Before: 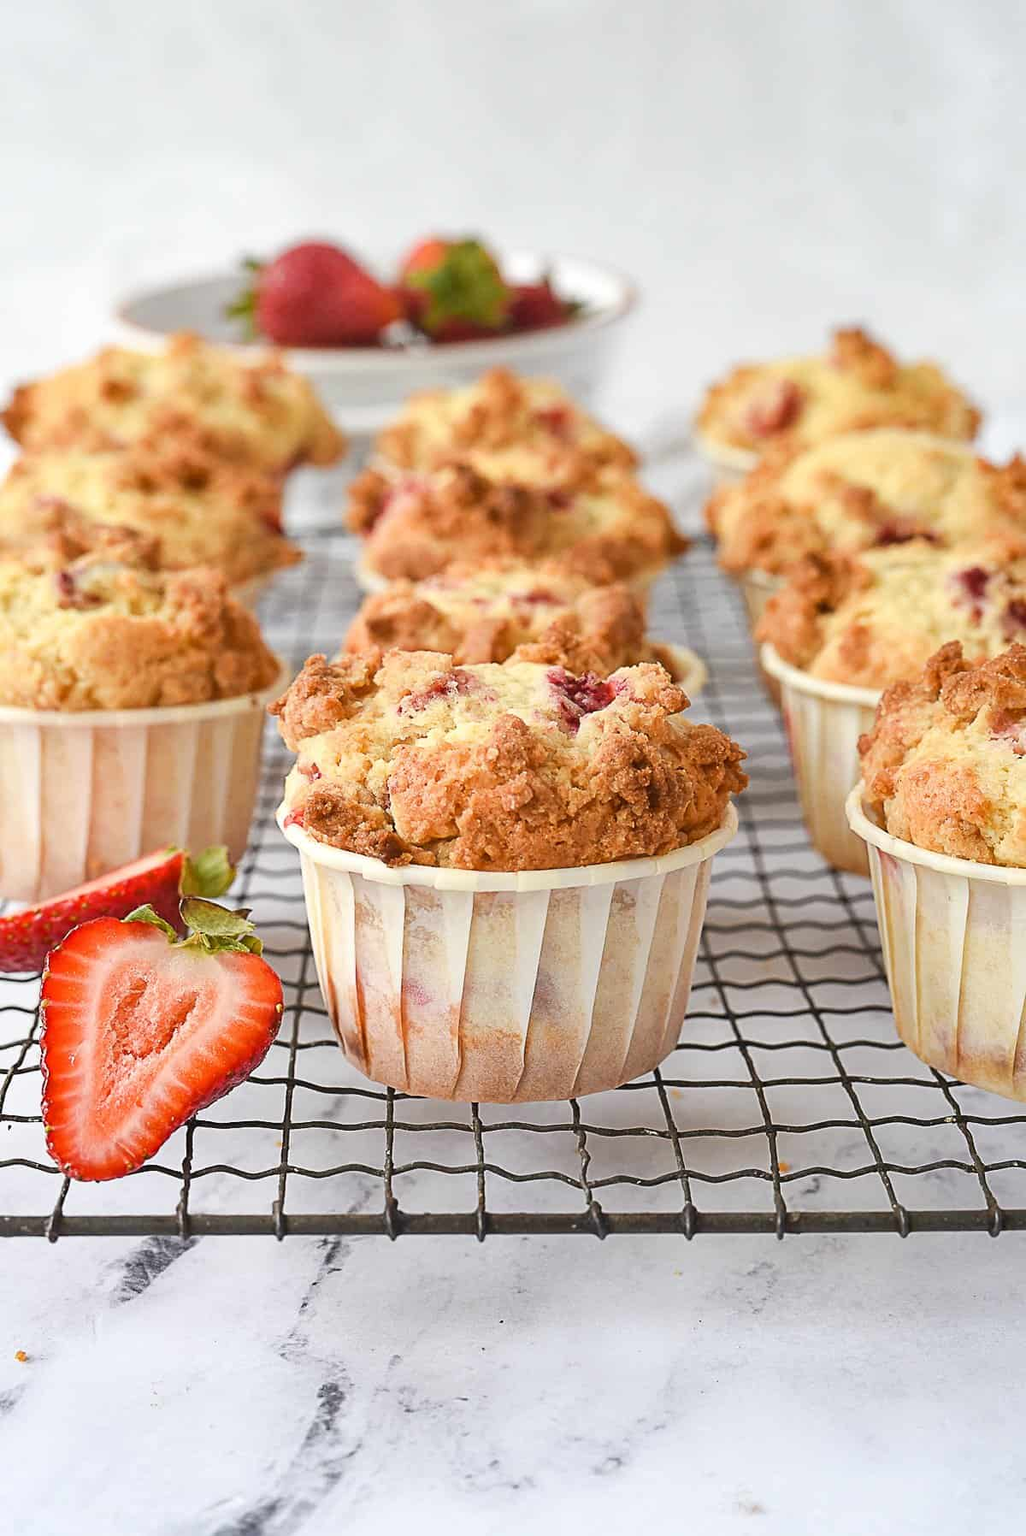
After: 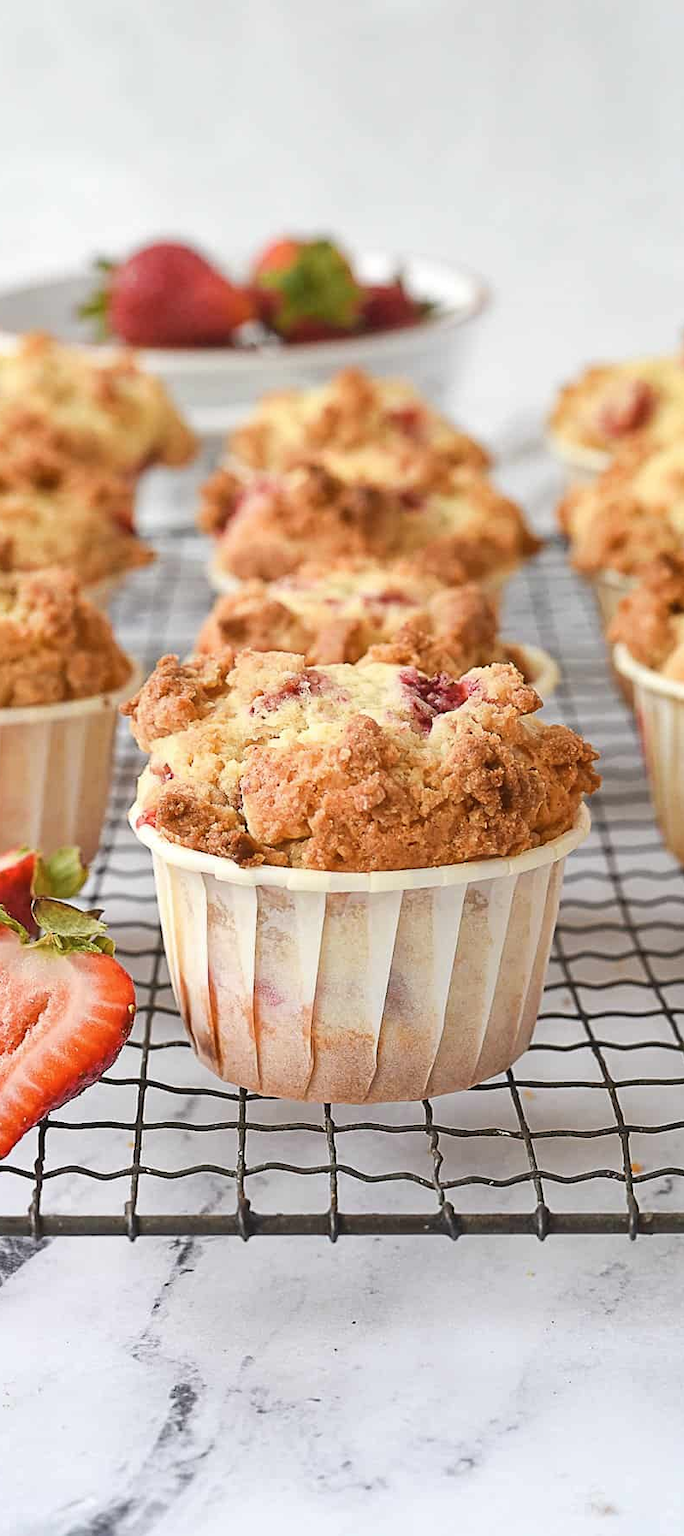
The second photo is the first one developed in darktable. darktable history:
levels: white 99.91%
contrast brightness saturation: saturation -0.062
crop and rotate: left 14.478%, right 18.777%
